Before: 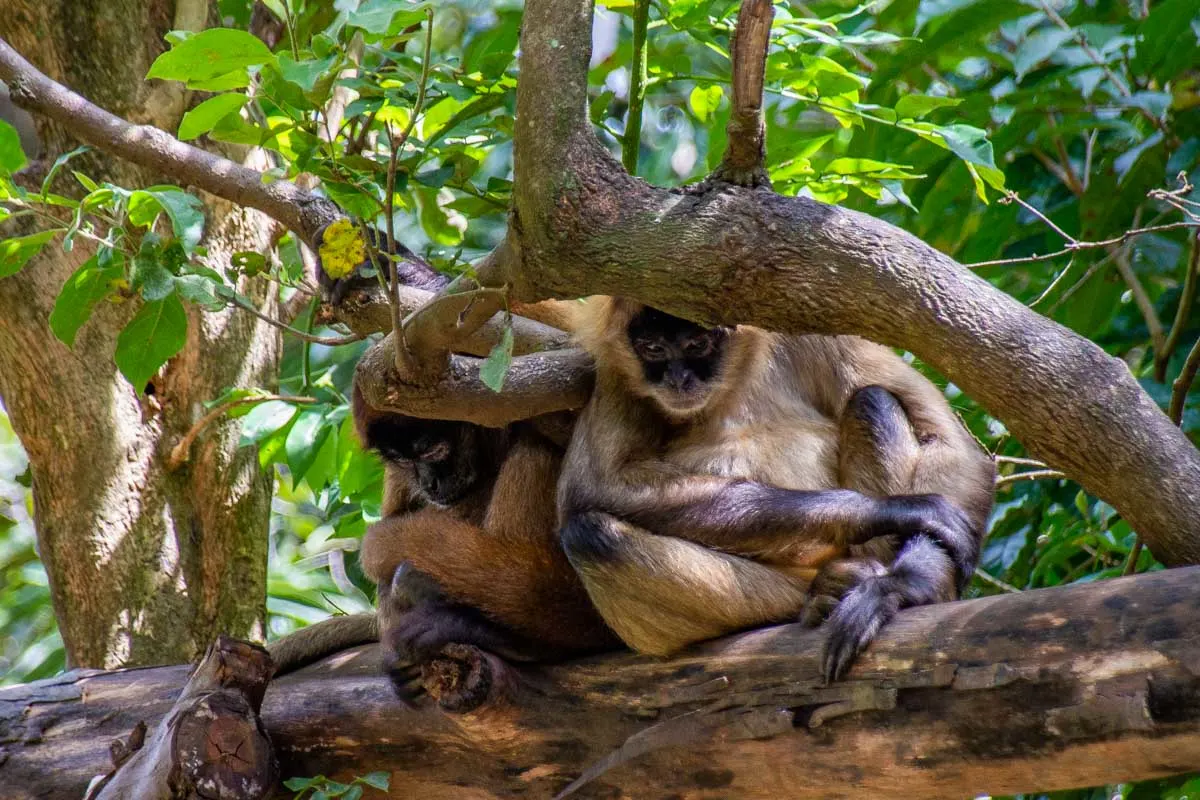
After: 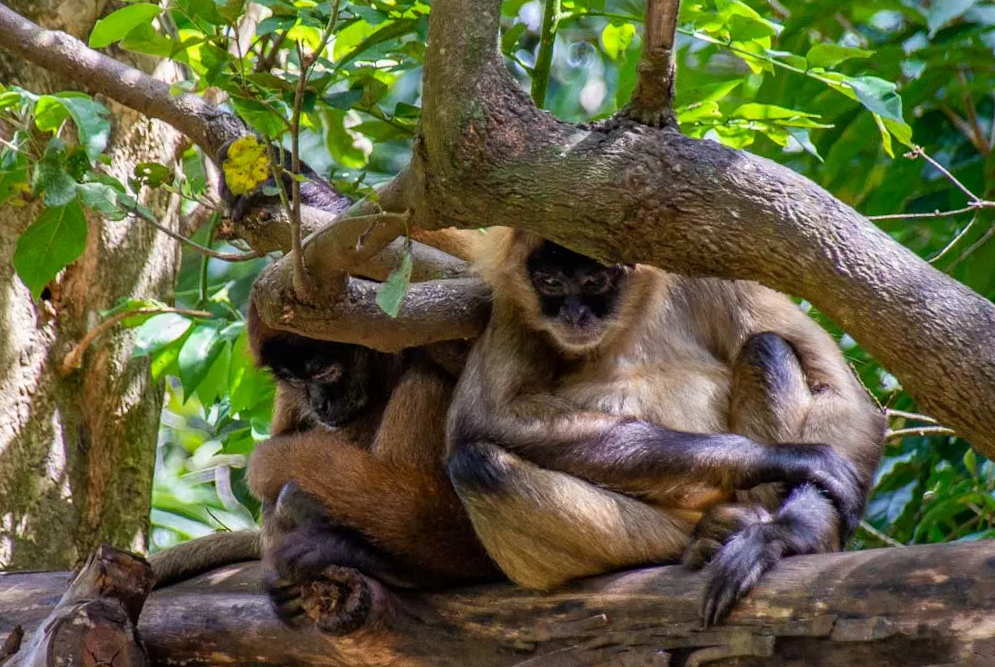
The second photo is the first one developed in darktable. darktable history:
crop and rotate: angle -3.28°, left 5.287%, top 5.199%, right 4.769%, bottom 4.338%
